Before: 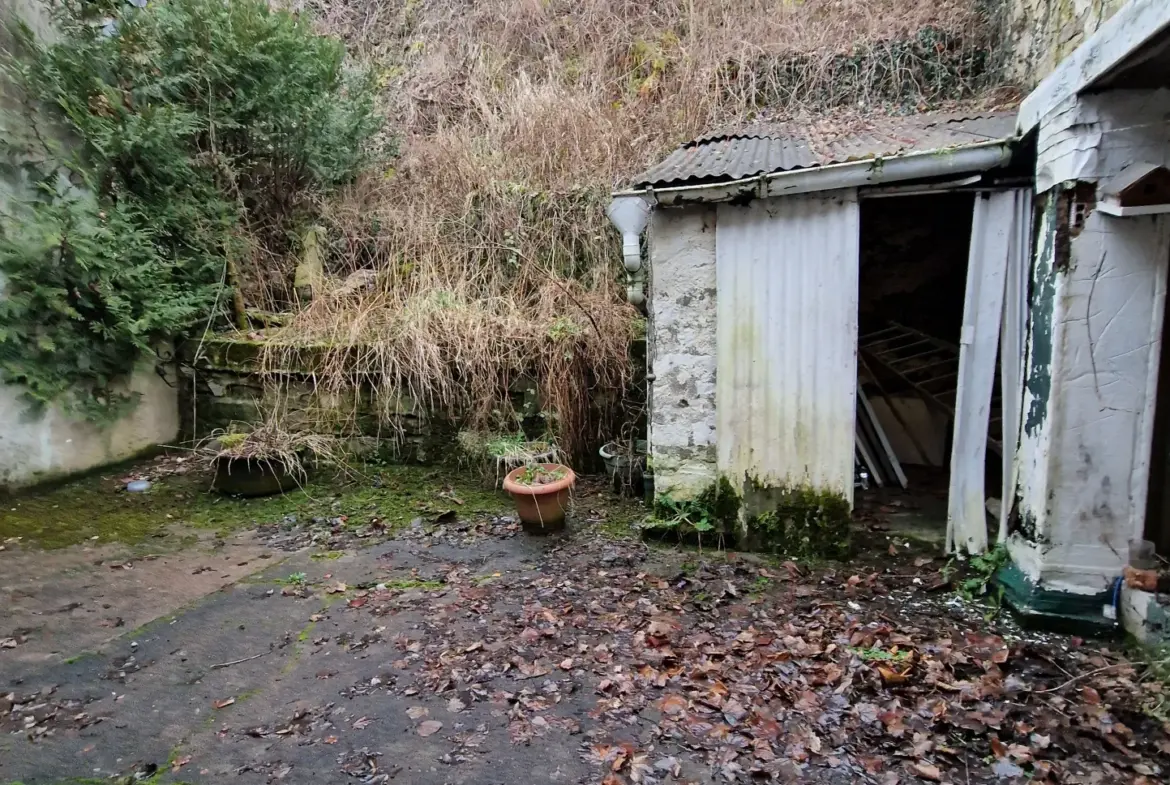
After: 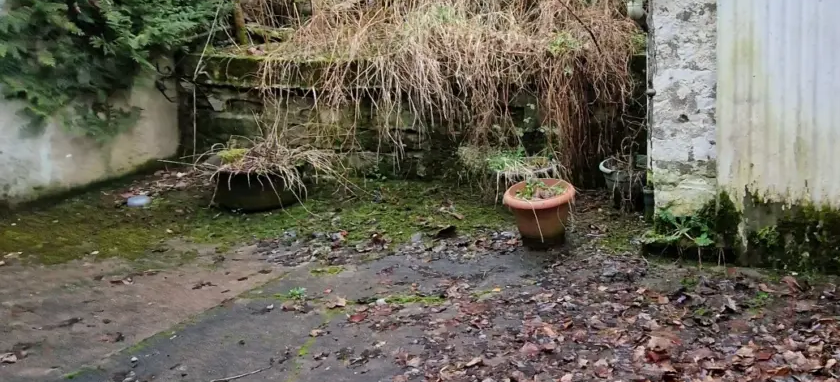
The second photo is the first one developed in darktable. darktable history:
crop: top 36.415%, right 28.159%, bottom 14.898%
